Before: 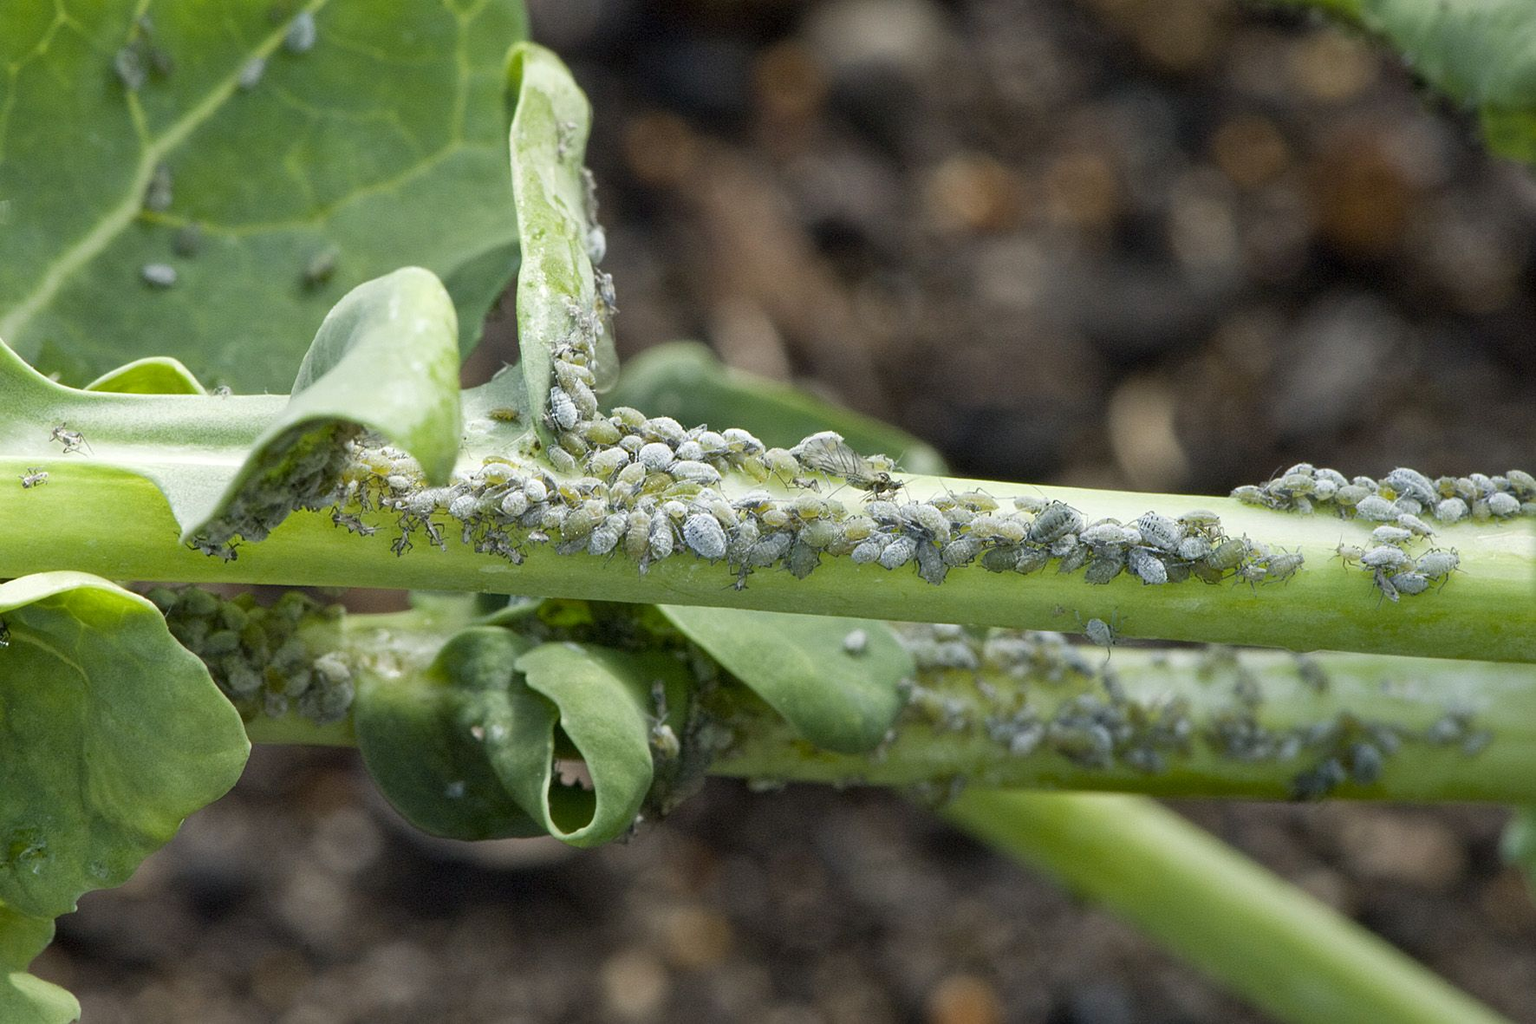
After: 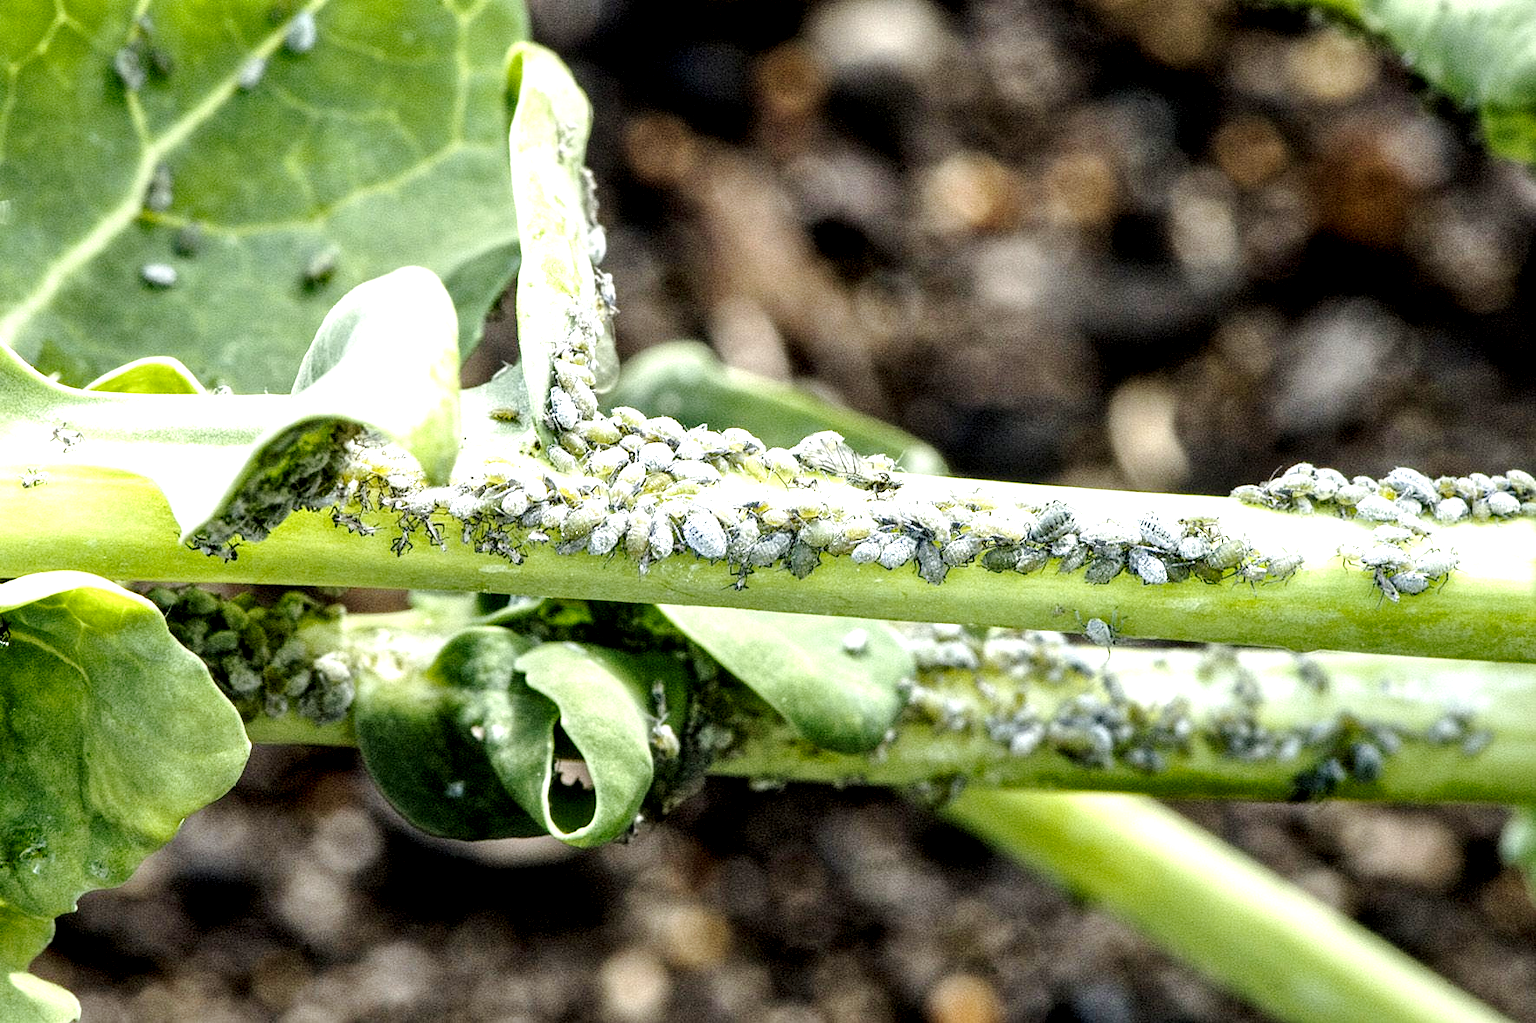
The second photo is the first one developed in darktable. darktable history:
local contrast: highlights 80%, shadows 57%, detail 175%, midtone range 0.602
base curve: curves: ch0 [(0, 0) (0.028, 0.03) (0.121, 0.232) (0.46, 0.748) (0.859, 0.968) (1, 1)], preserve colors none
